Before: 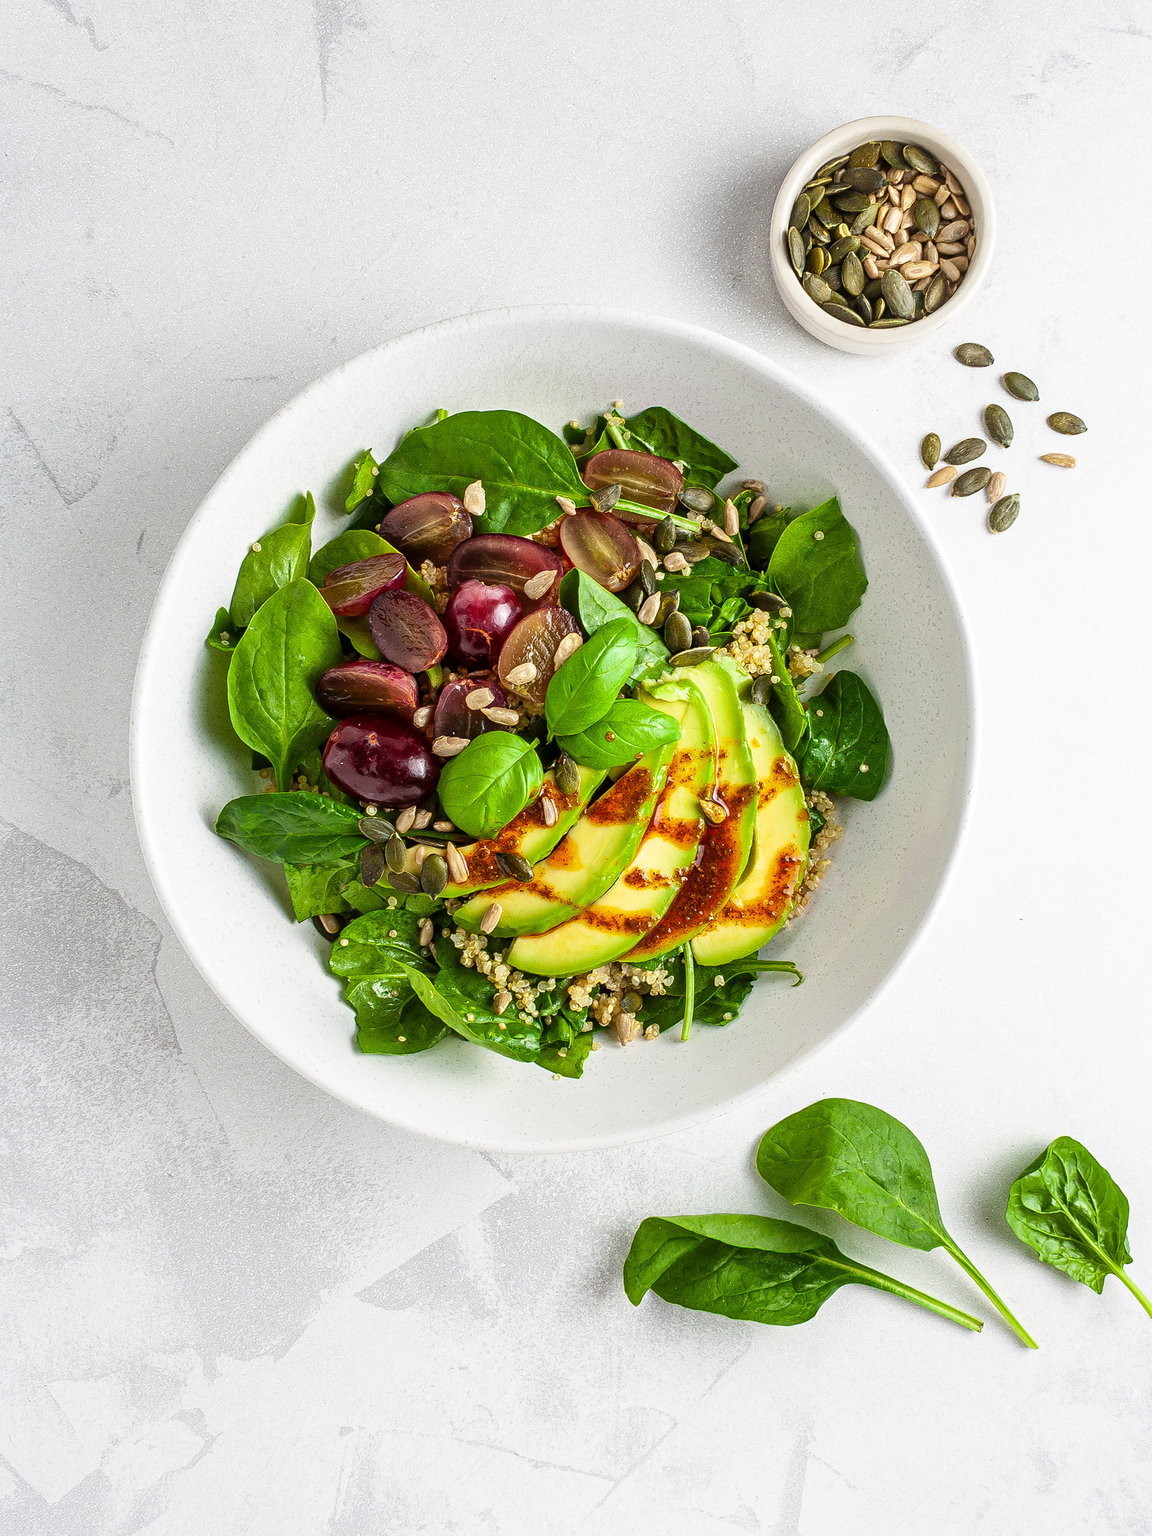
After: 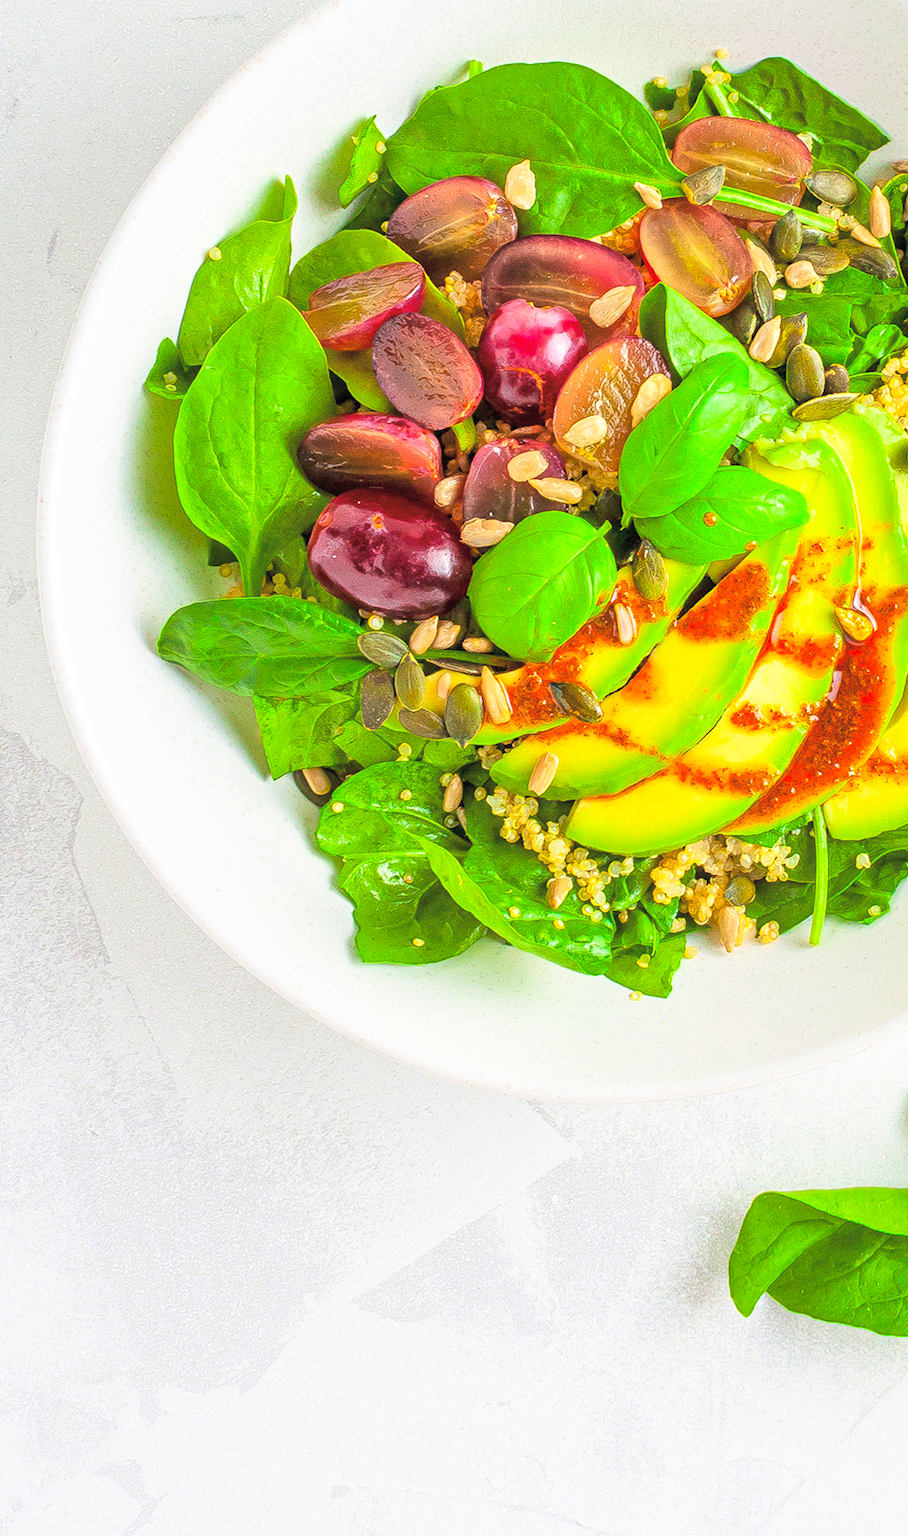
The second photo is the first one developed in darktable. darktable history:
crop: left 8.966%, top 23.852%, right 34.699%, bottom 4.703%
exposure: exposure 2.207 EV, compensate highlight preservation false
global tonemap: drago (0.7, 100)
